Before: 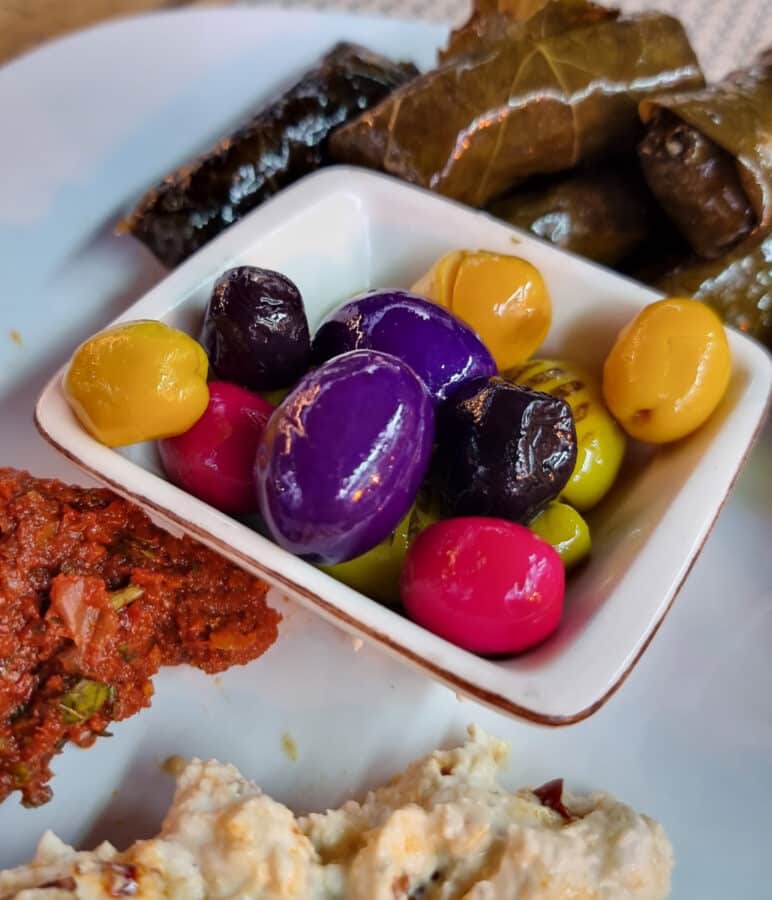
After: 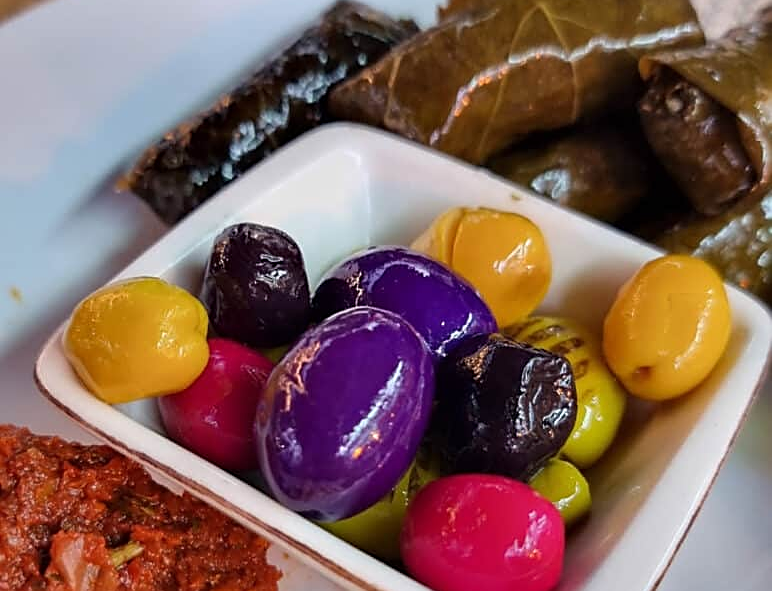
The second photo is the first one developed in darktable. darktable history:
crop and rotate: top 4.793%, bottom 29.468%
sharpen: on, module defaults
